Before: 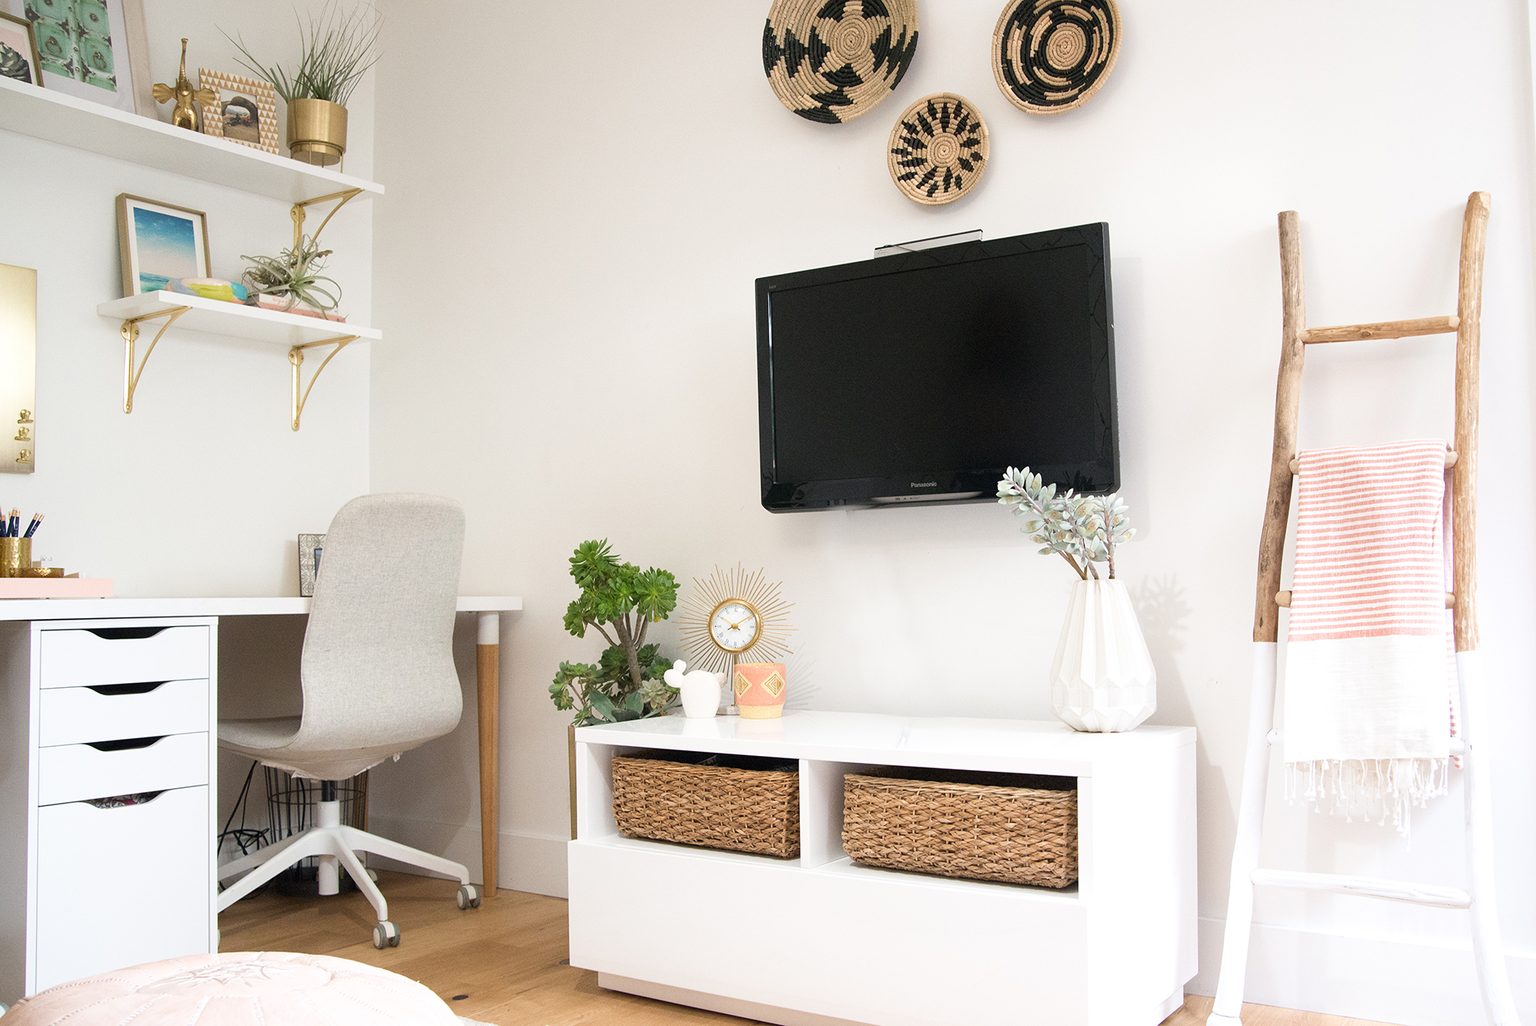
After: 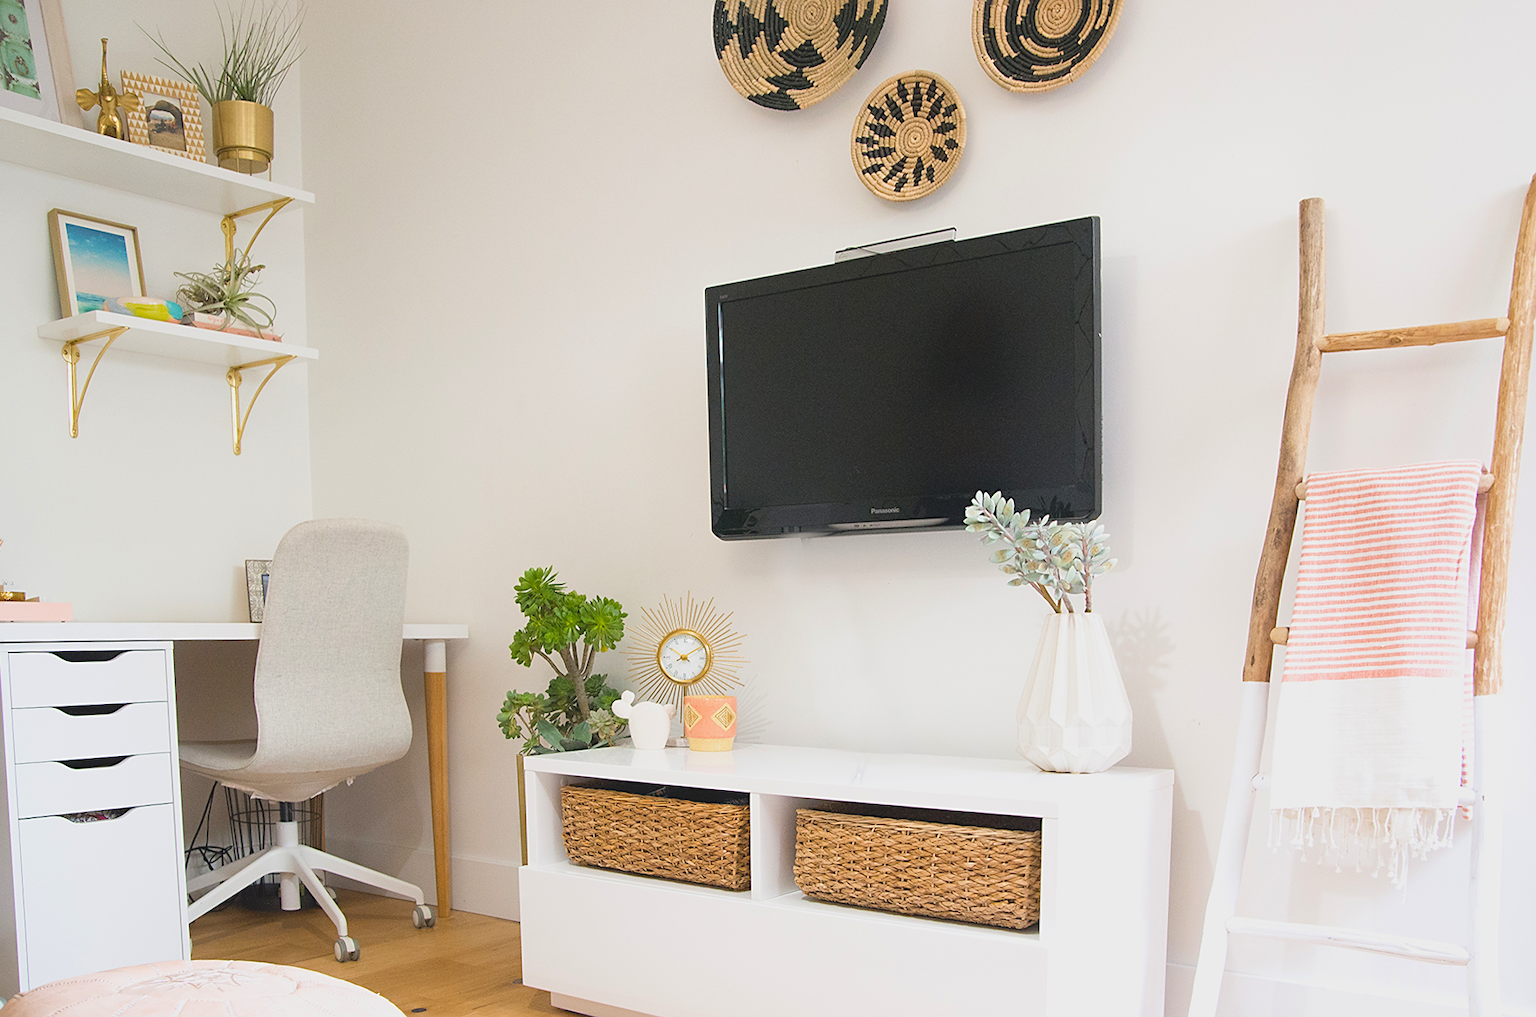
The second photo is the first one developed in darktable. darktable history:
contrast brightness saturation: contrast -0.15, brightness 0.05, saturation -0.12
sharpen: radius 1.864, amount 0.398, threshold 1.271
color balance rgb: perceptual saturation grading › global saturation 30%, global vibrance 20%
rotate and perspective: rotation 0.062°, lens shift (vertical) 0.115, lens shift (horizontal) -0.133, crop left 0.047, crop right 0.94, crop top 0.061, crop bottom 0.94
